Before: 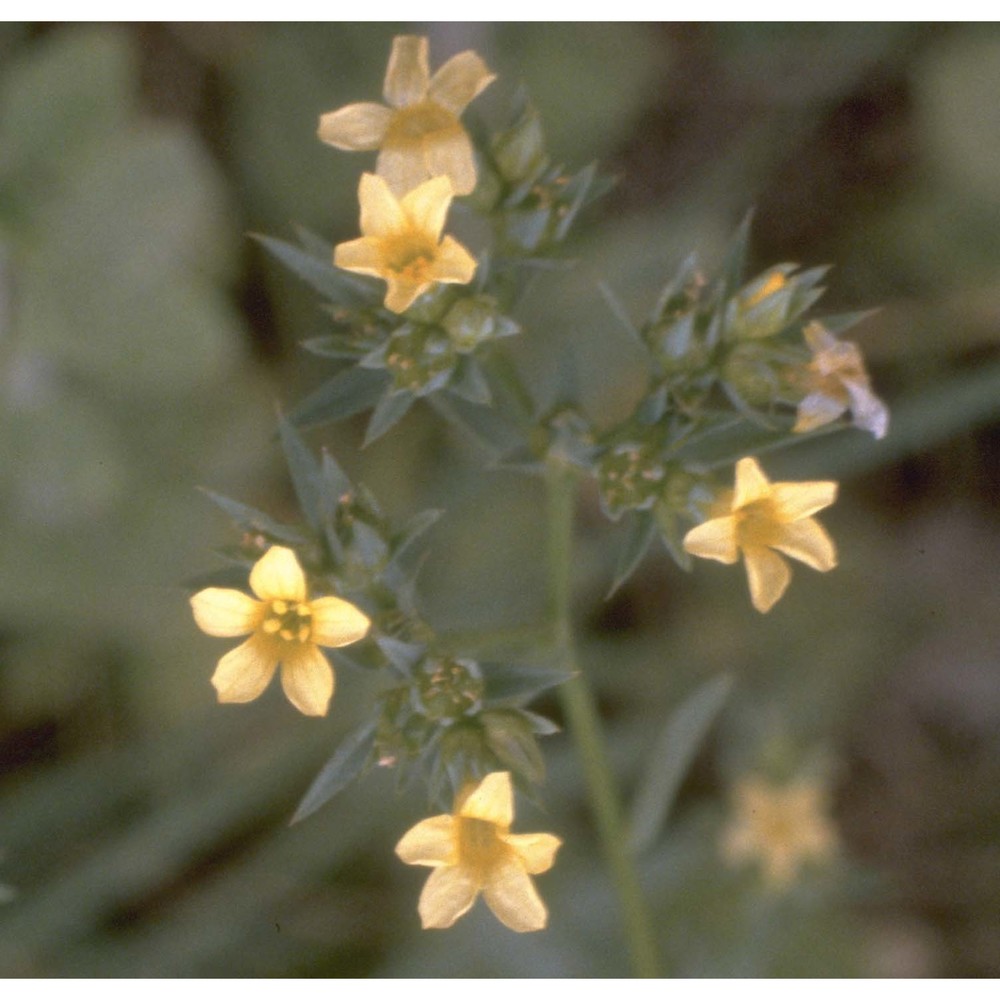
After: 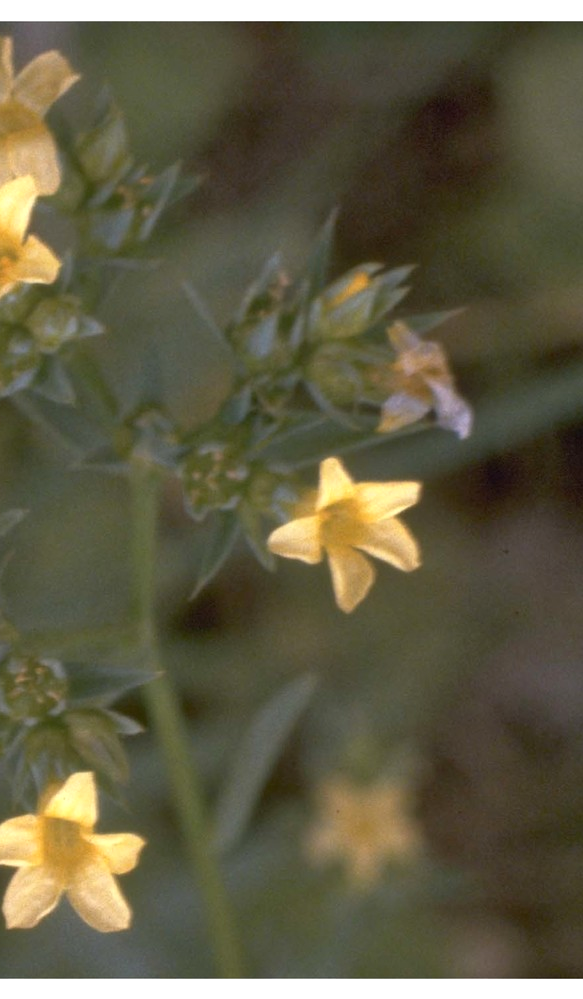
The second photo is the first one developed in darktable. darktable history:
haze removal: compatibility mode true, adaptive false
crop: left 41.603%
tone equalizer: -8 EV -0.001 EV, -7 EV 0.002 EV, -6 EV -0.002 EV, -5 EV -0.002 EV, -4 EV -0.076 EV, -3 EV -0.196 EV, -2 EV -0.285 EV, -1 EV 0.102 EV, +0 EV 0.281 EV, mask exposure compensation -0.513 EV
